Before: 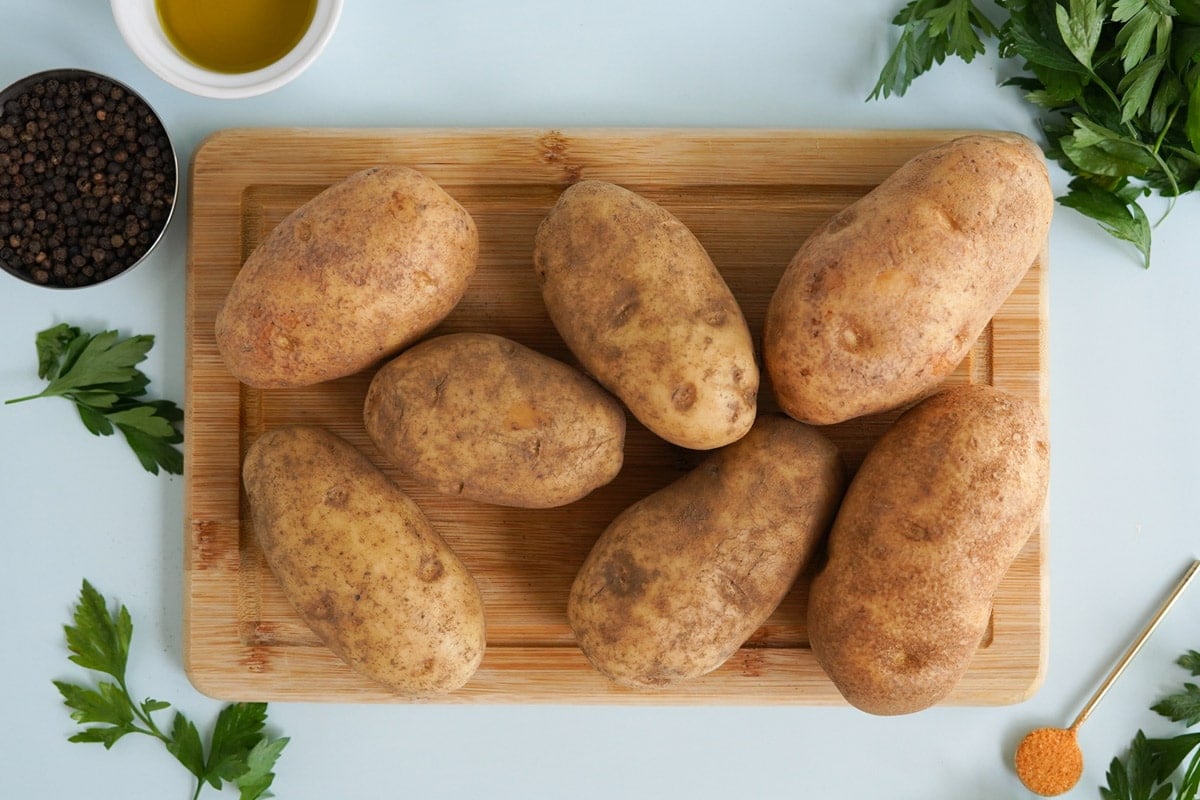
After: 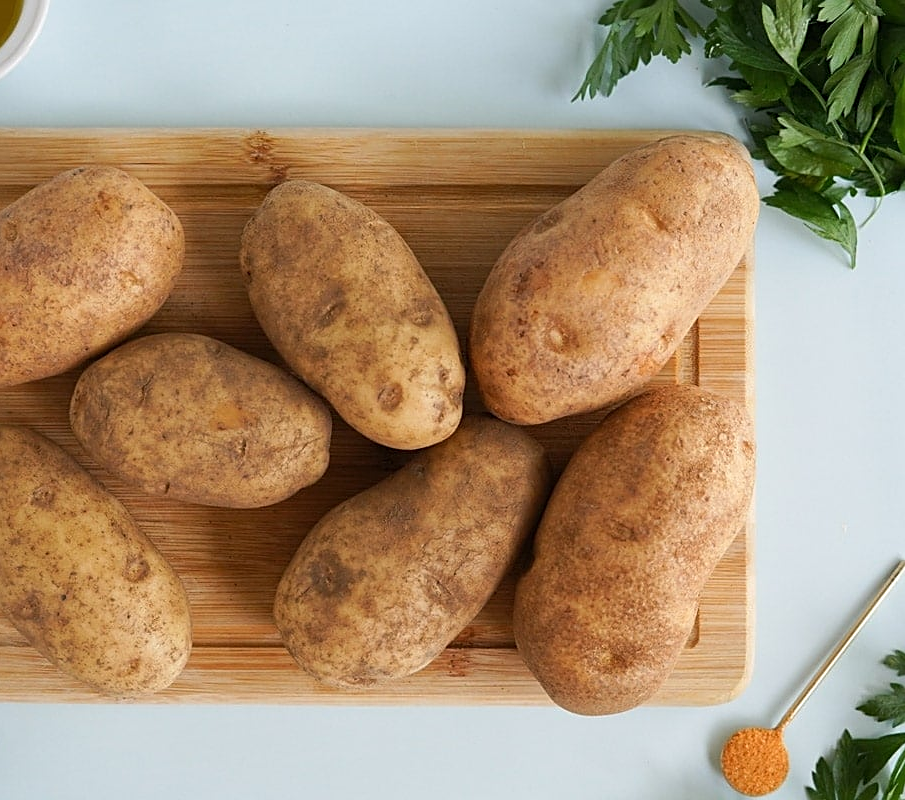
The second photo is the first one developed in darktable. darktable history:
crop and rotate: left 24.552%
sharpen: on, module defaults
